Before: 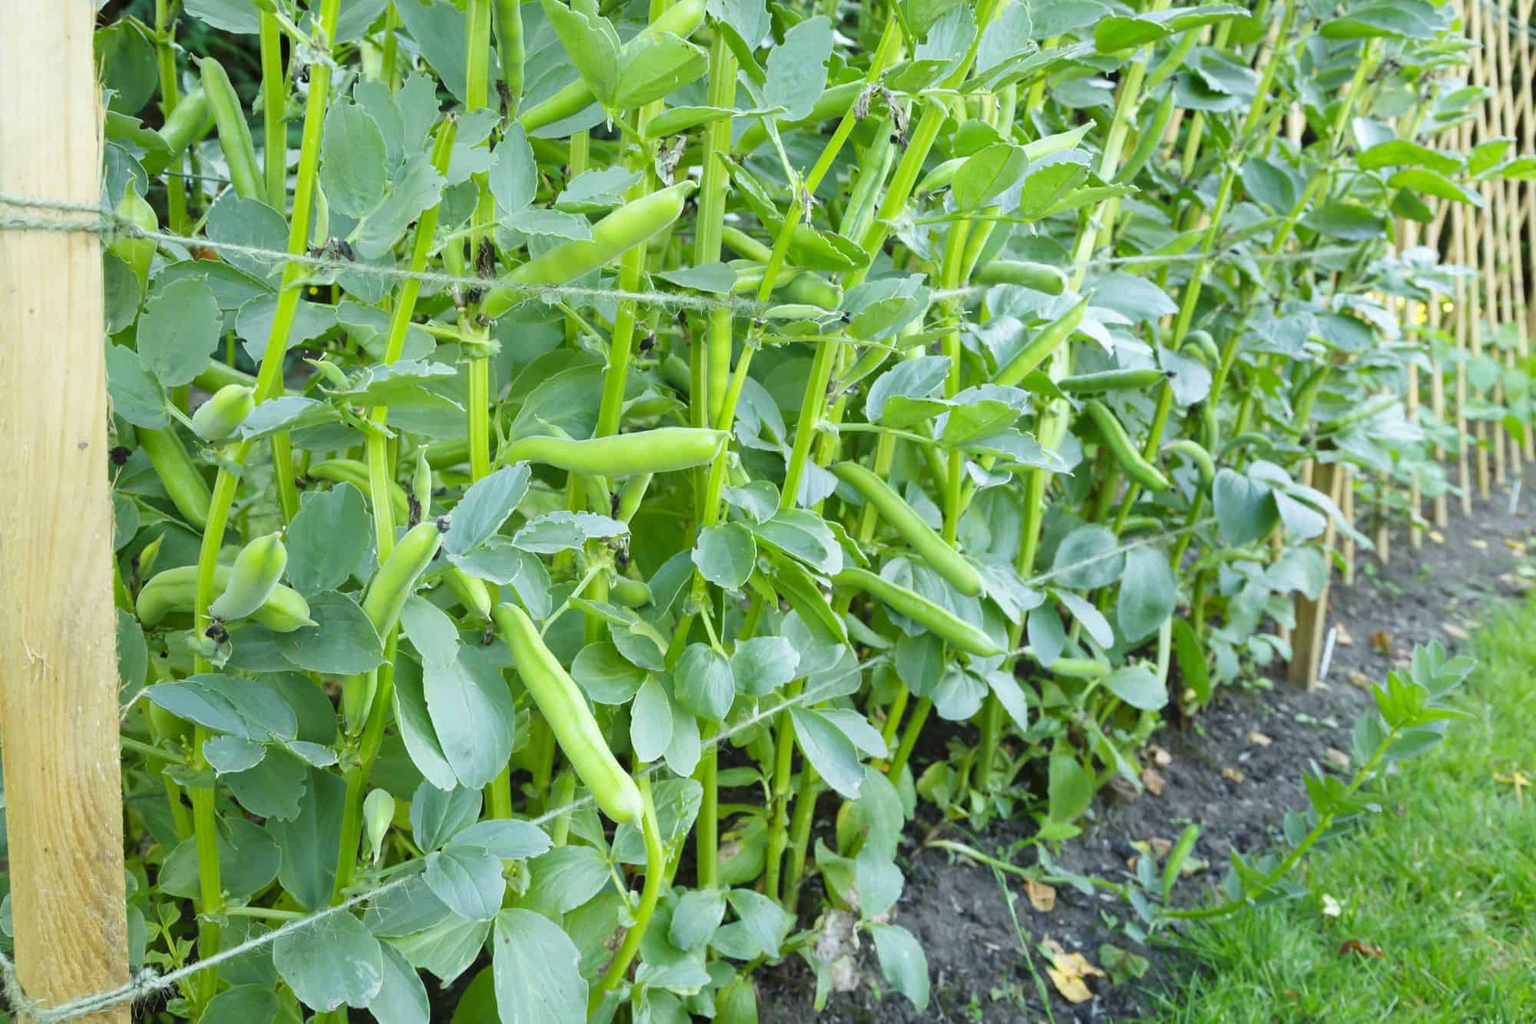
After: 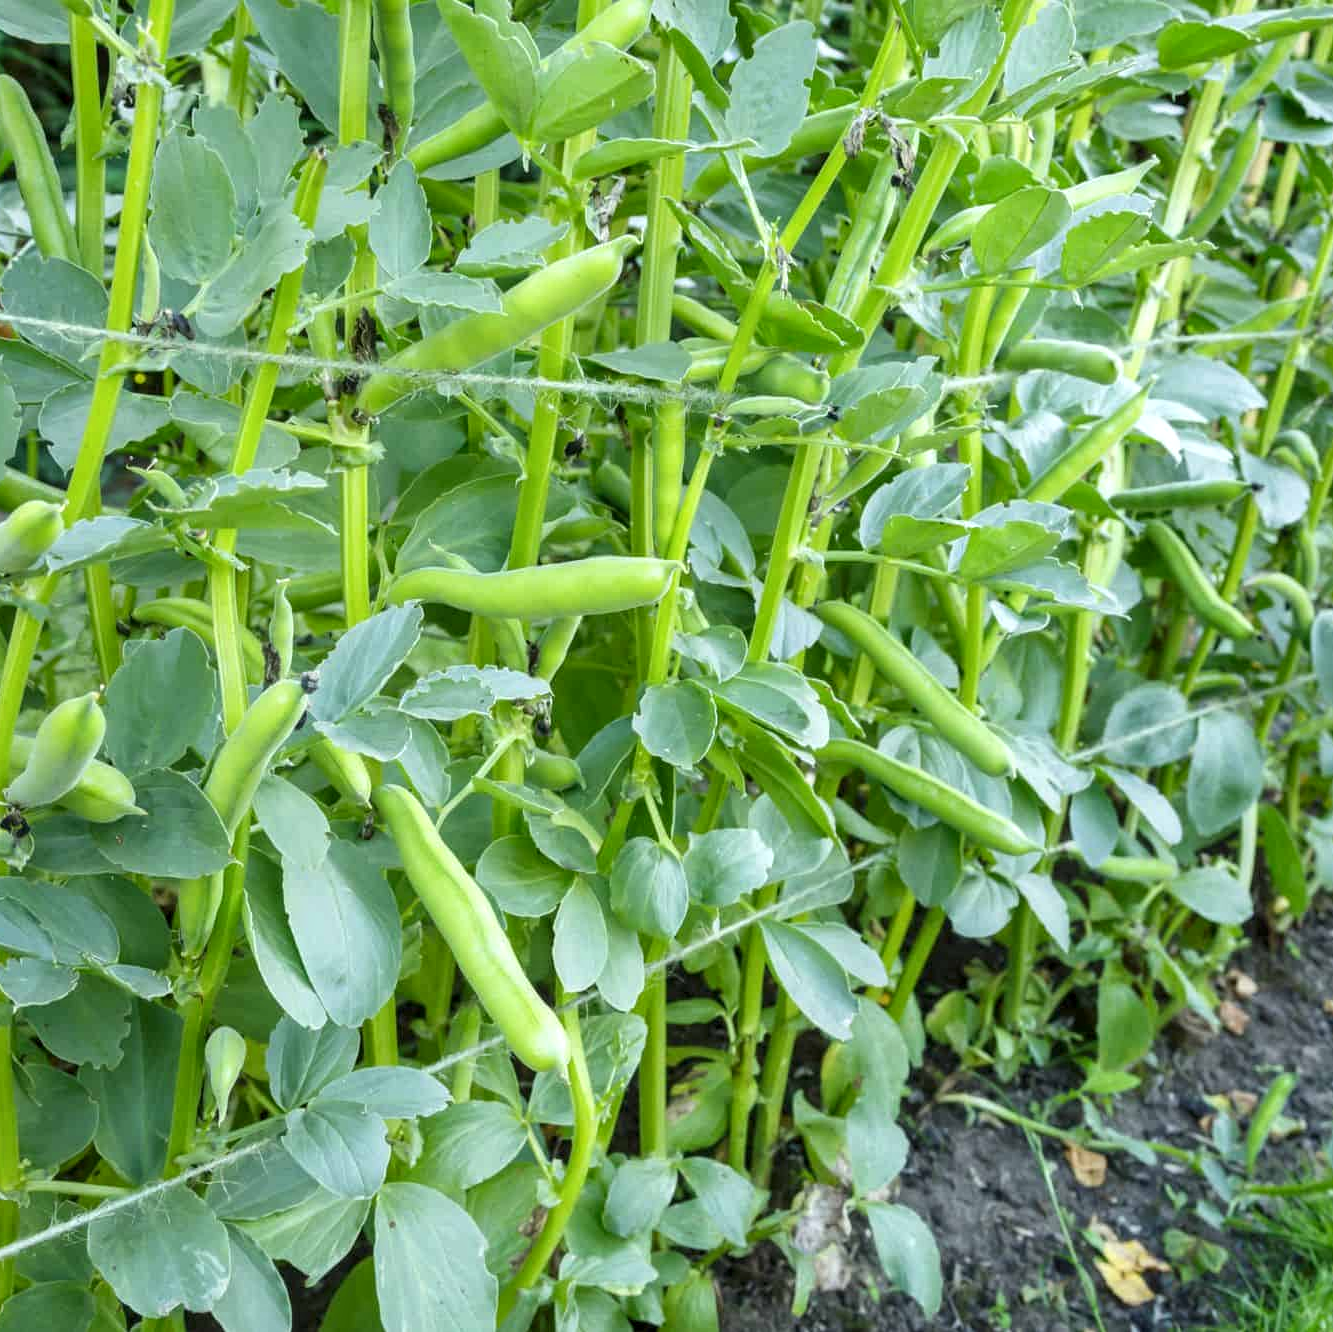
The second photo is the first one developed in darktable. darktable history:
local contrast: highlights 35%, detail 135%
crop and rotate: left 13.409%, right 19.924%
